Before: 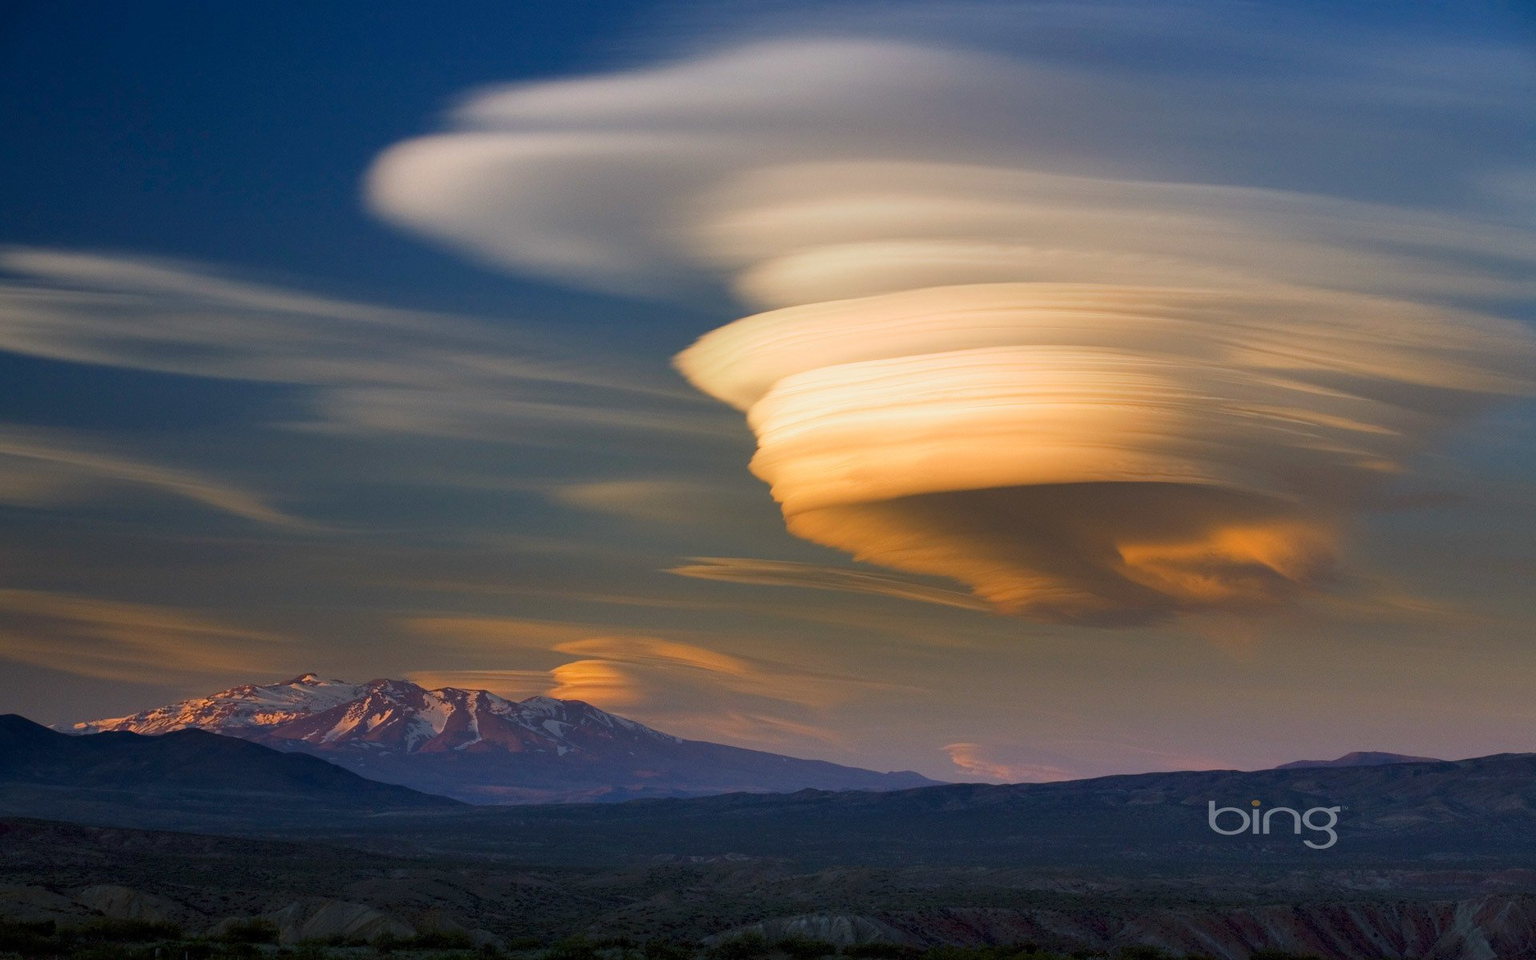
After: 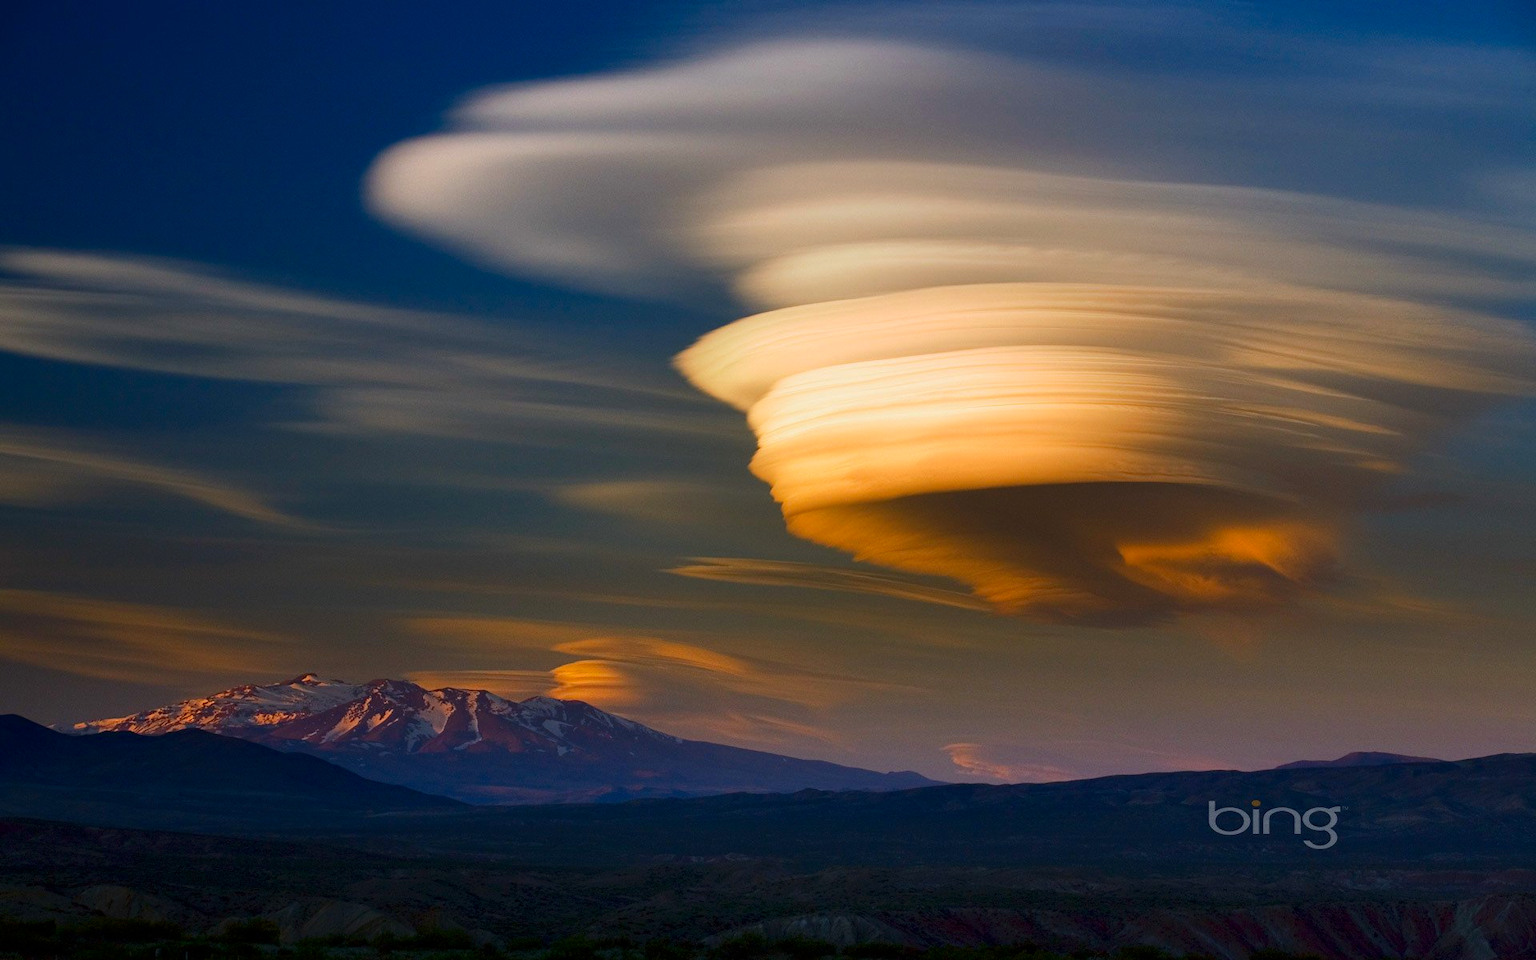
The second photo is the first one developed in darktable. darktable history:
contrast brightness saturation: contrast 0.115, brightness -0.12, saturation 0.201
